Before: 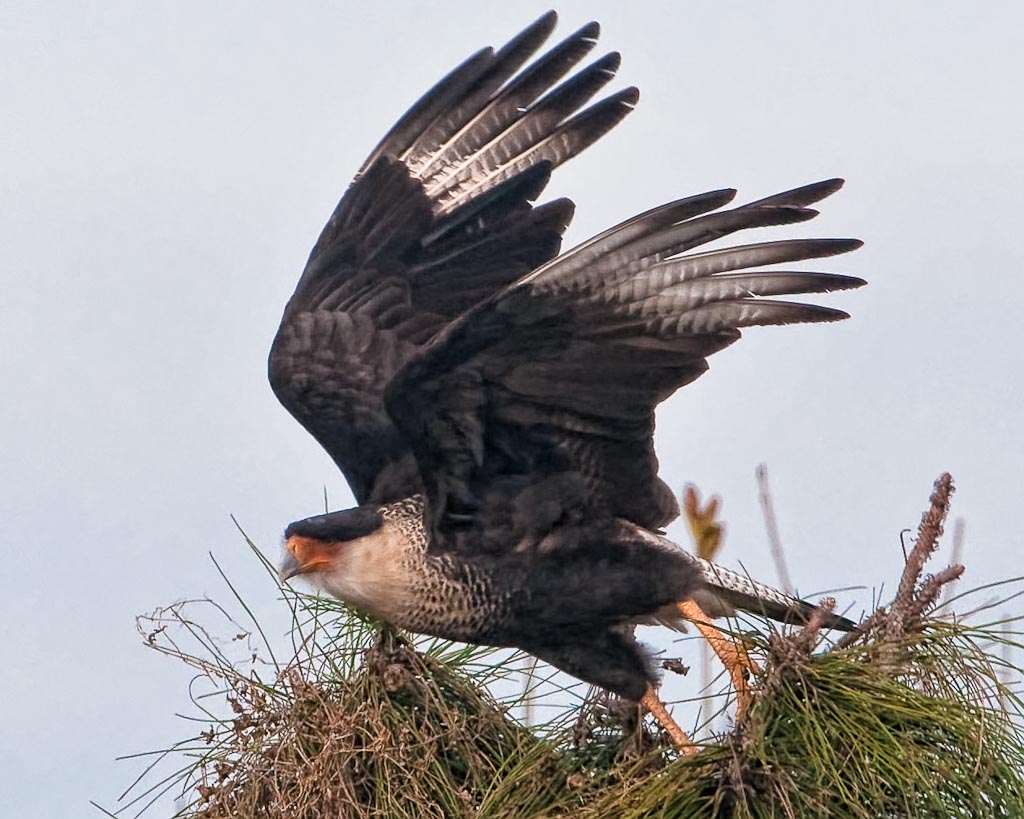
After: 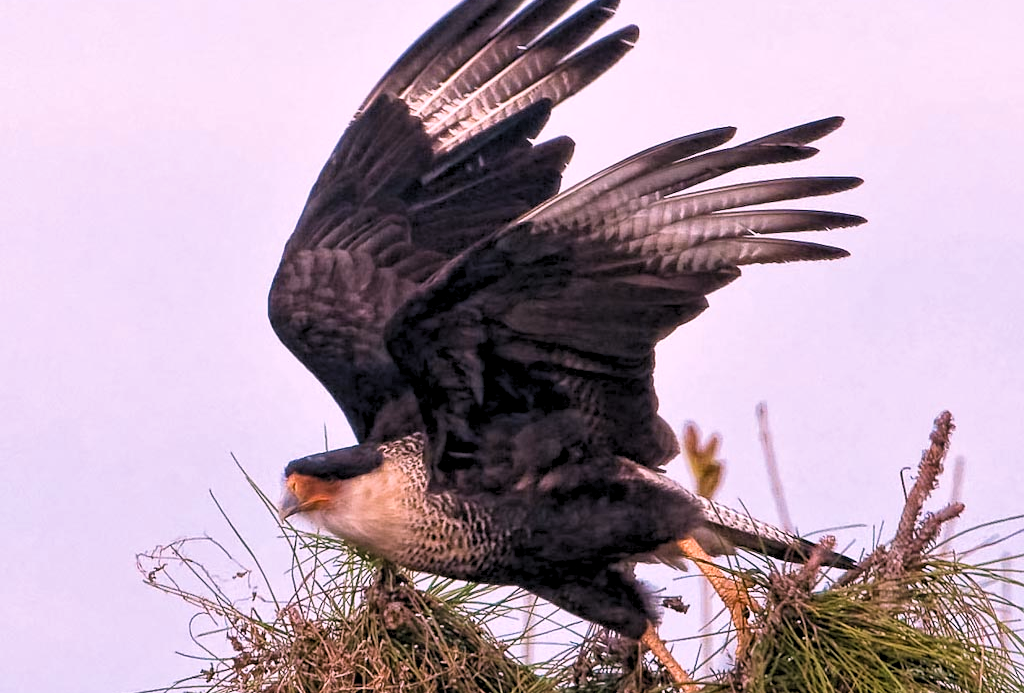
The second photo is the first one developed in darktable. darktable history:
velvia: strength 24.57%
crop: top 7.625%, bottom 7.677%
color calibration: output R [1.063, -0.012, -0.003, 0], output B [-0.079, 0.047, 1, 0], illuminant as shot in camera, x 0.358, y 0.373, temperature 4628.91 K
levels: levels [0.073, 0.497, 0.972]
